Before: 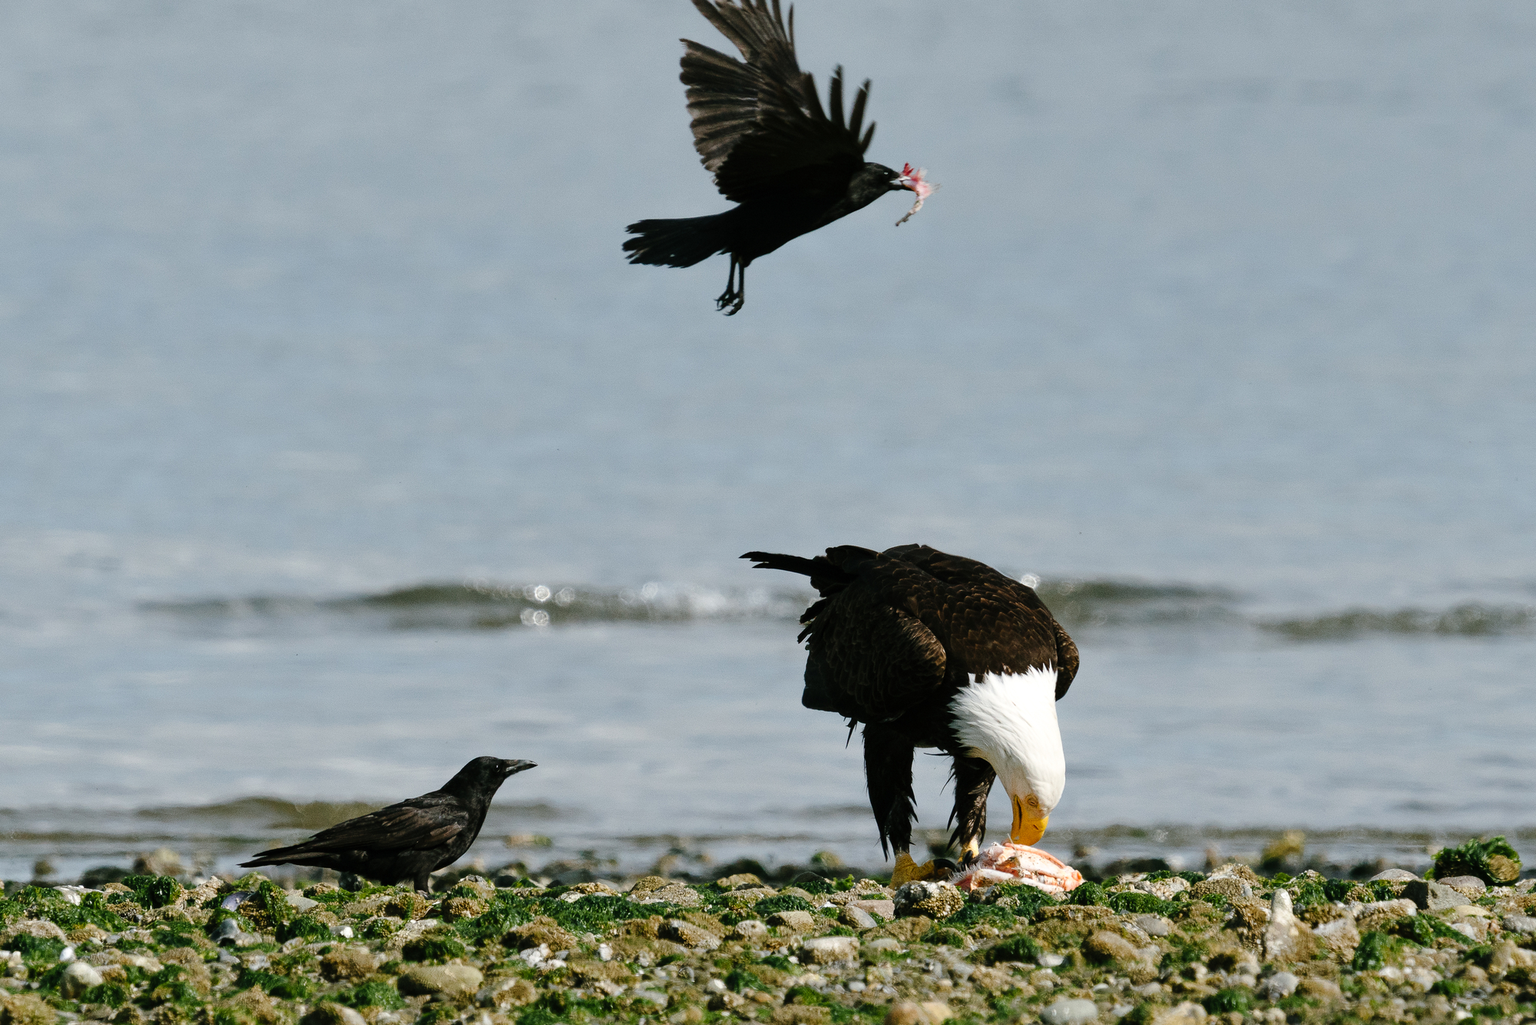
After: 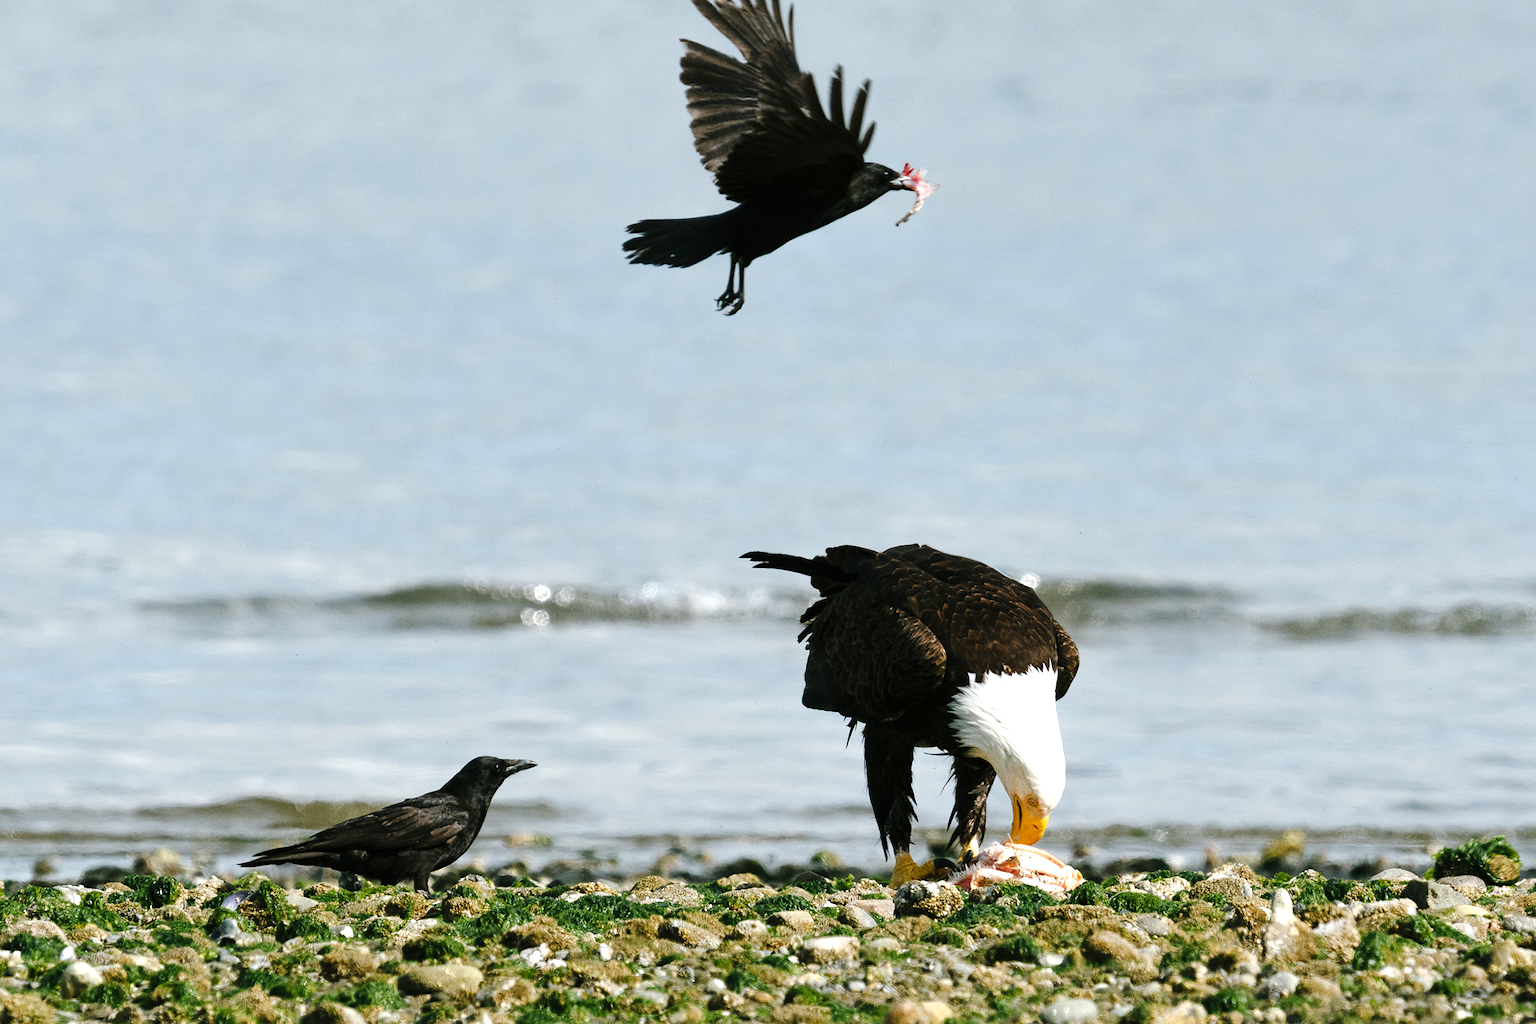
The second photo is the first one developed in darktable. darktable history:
exposure: exposure 0.605 EV, compensate highlight preservation false
